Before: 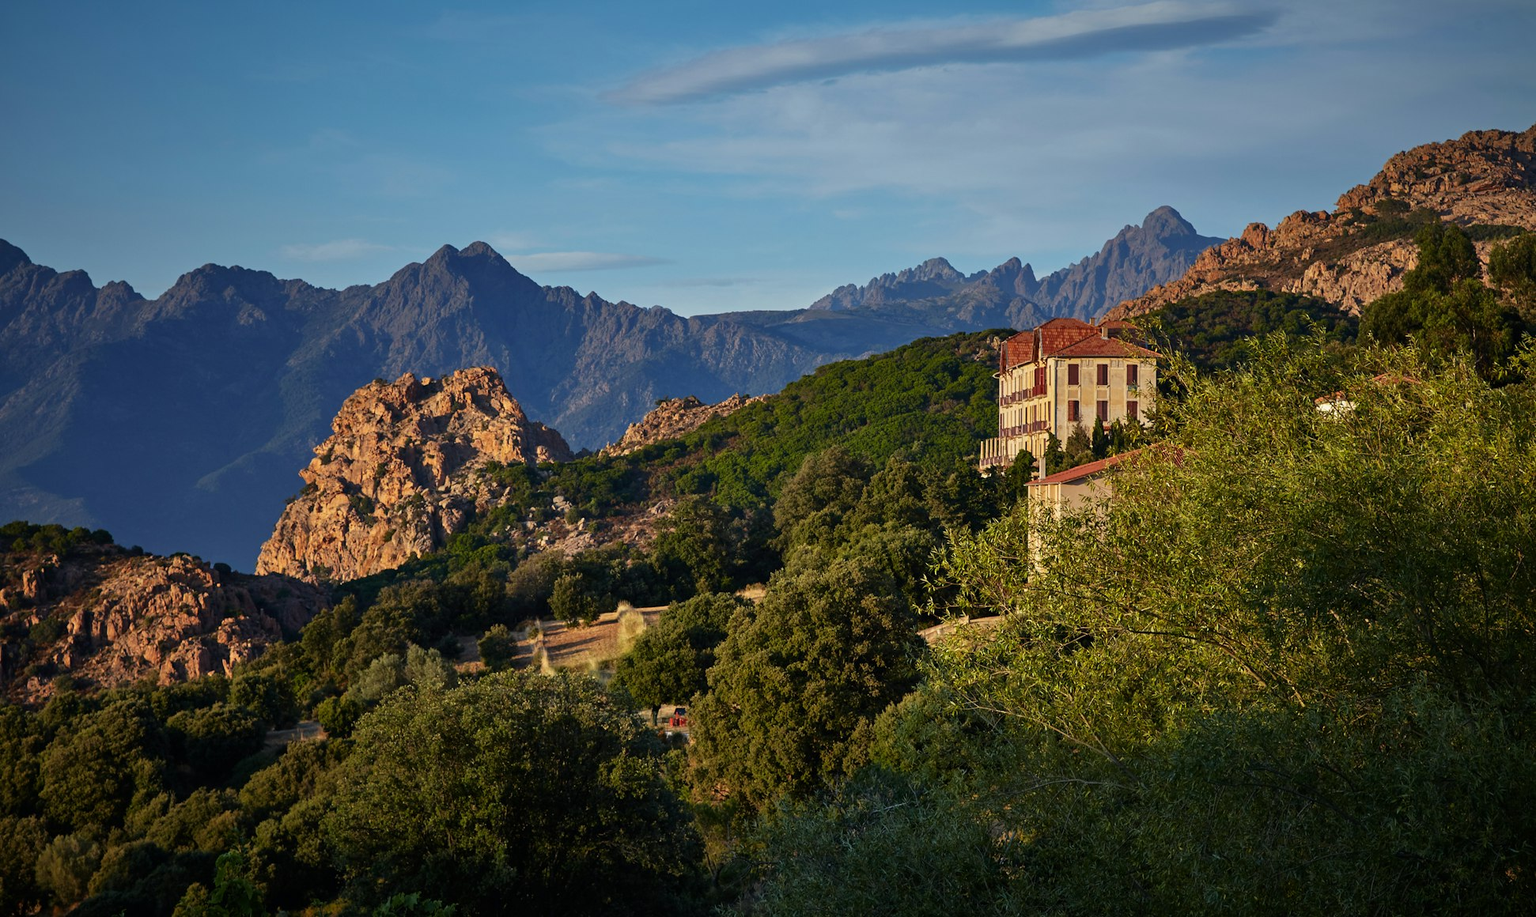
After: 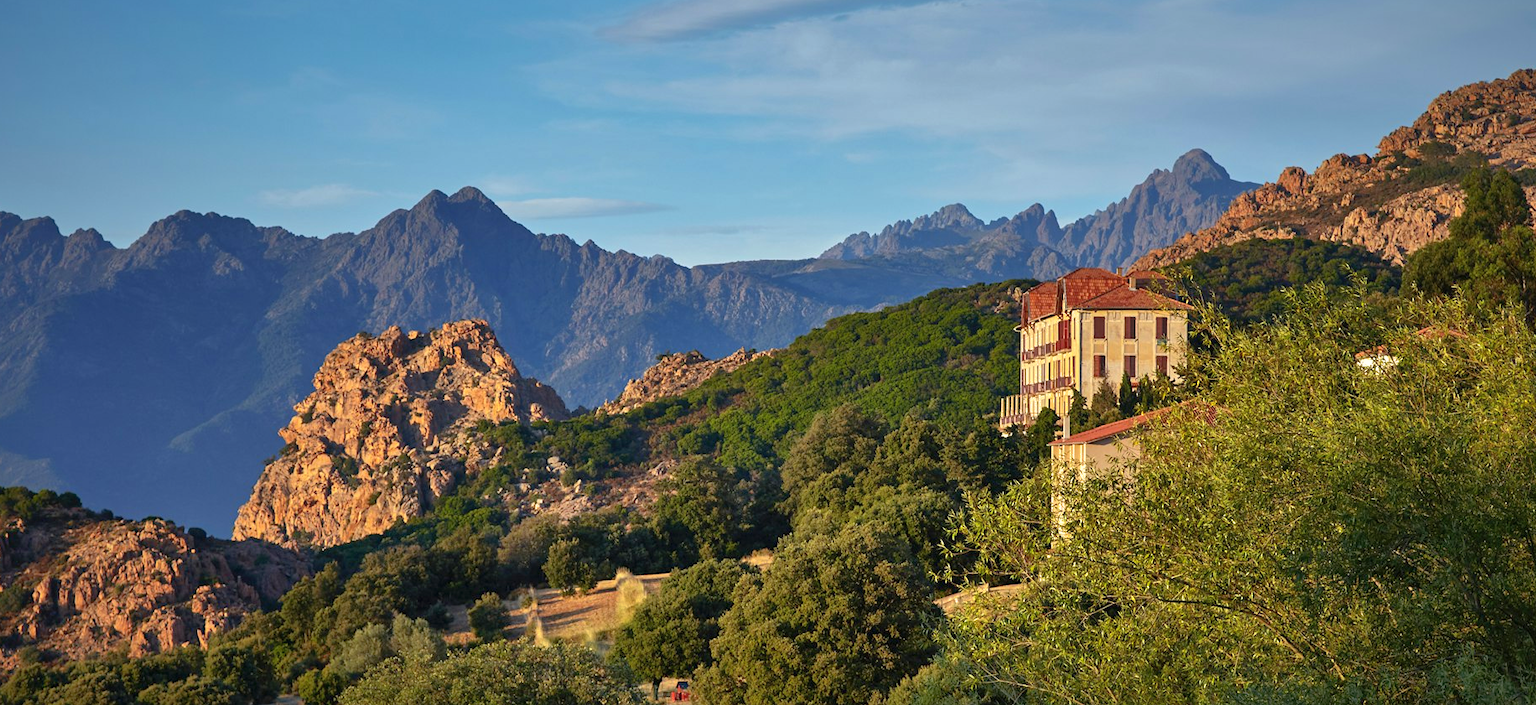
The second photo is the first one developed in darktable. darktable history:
shadows and highlights: on, module defaults
crop: left 2.418%, top 7.203%, right 3.23%, bottom 20.264%
exposure: black level correction 0, exposure 0.498 EV, compensate exposure bias true, compensate highlight preservation false
